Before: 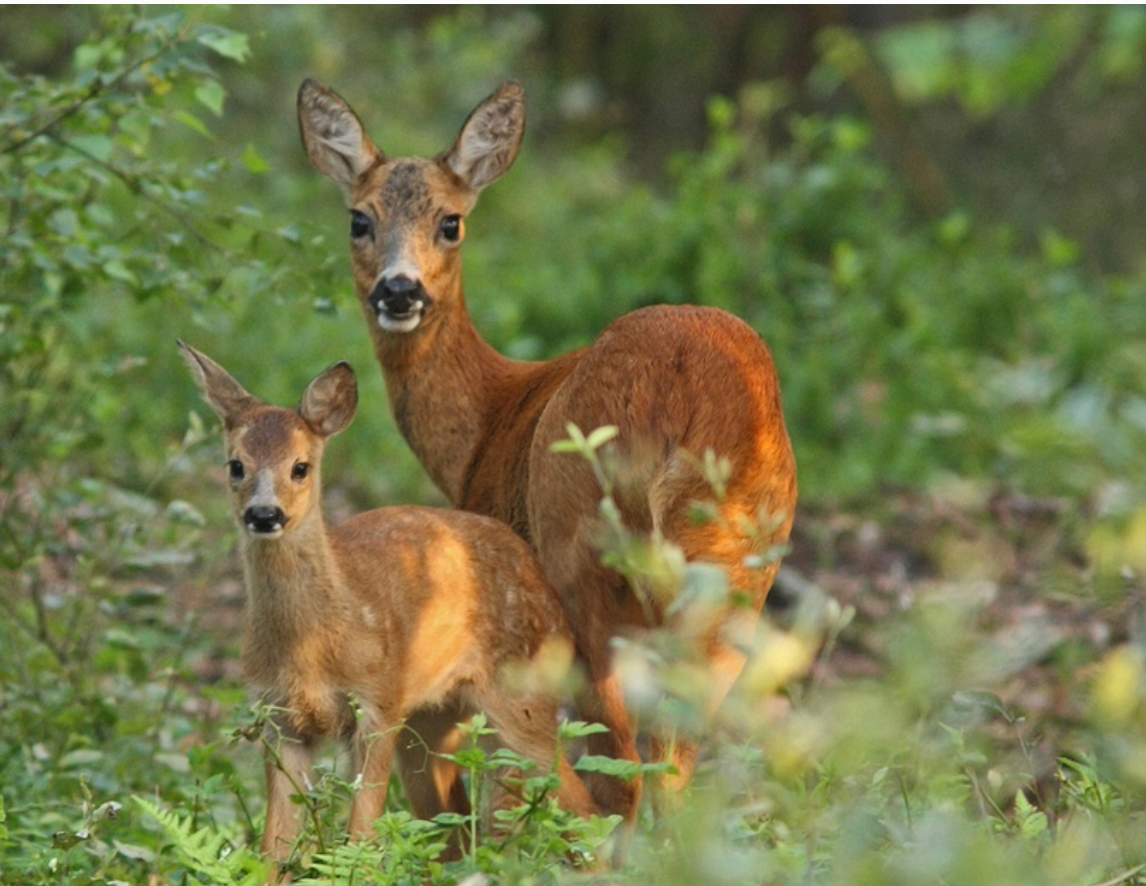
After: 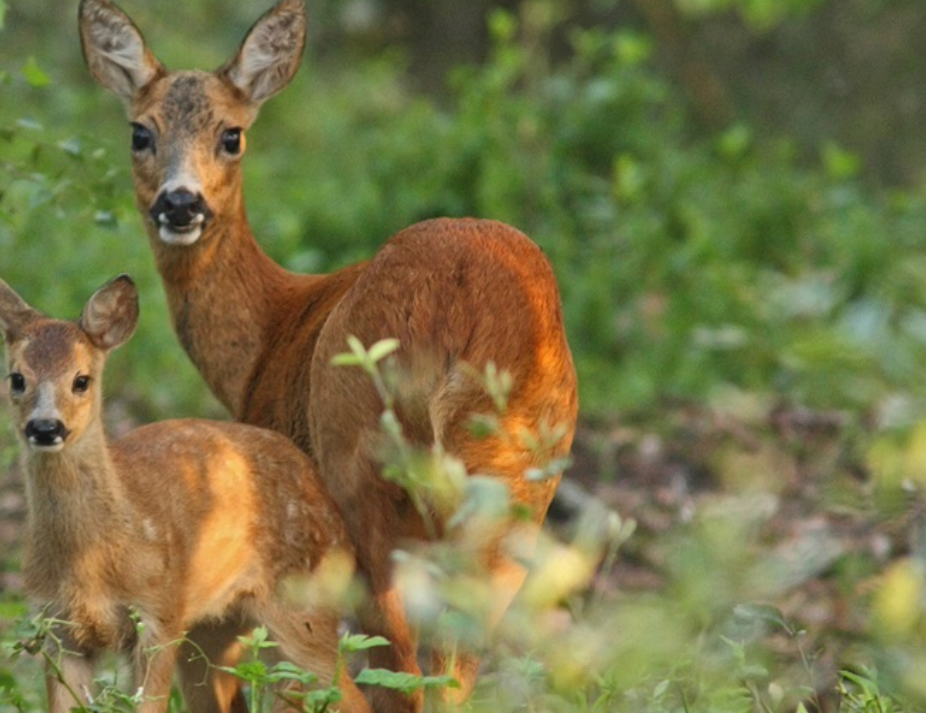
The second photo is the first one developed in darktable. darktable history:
crop: left 19.127%, top 9.868%, right 0.001%, bottom 9.625%
